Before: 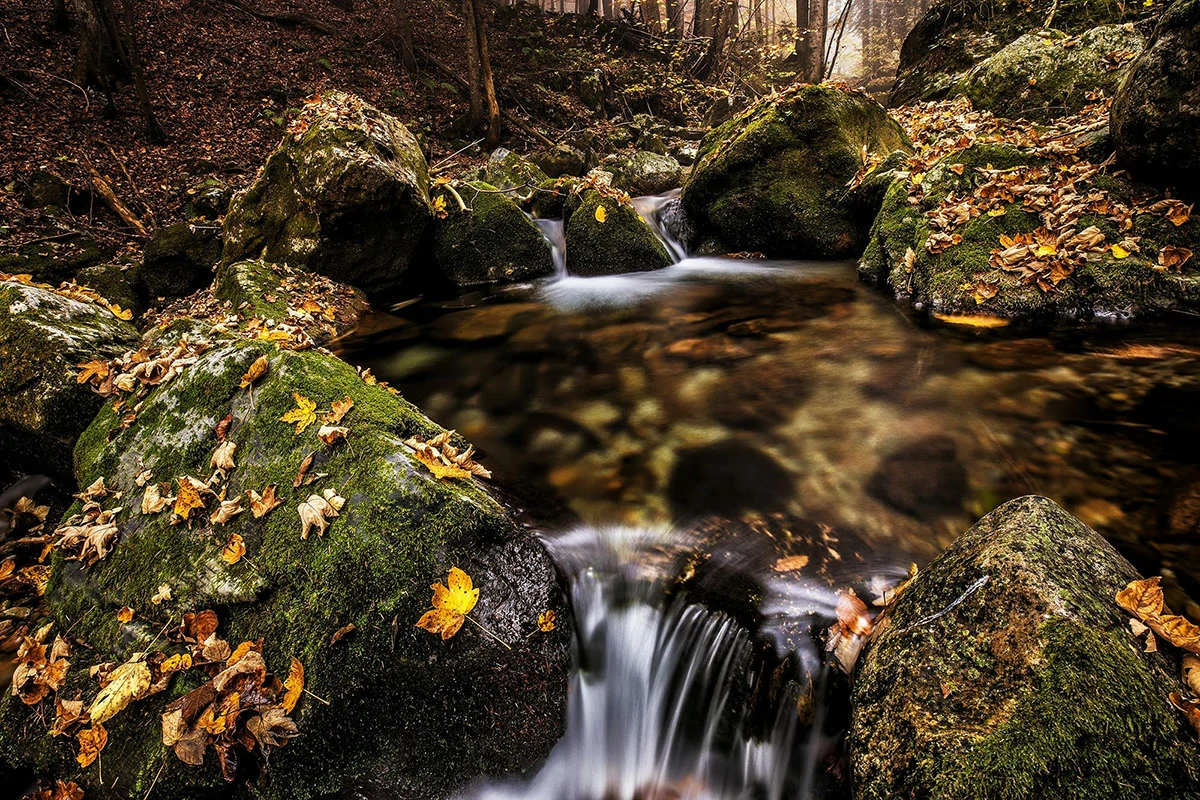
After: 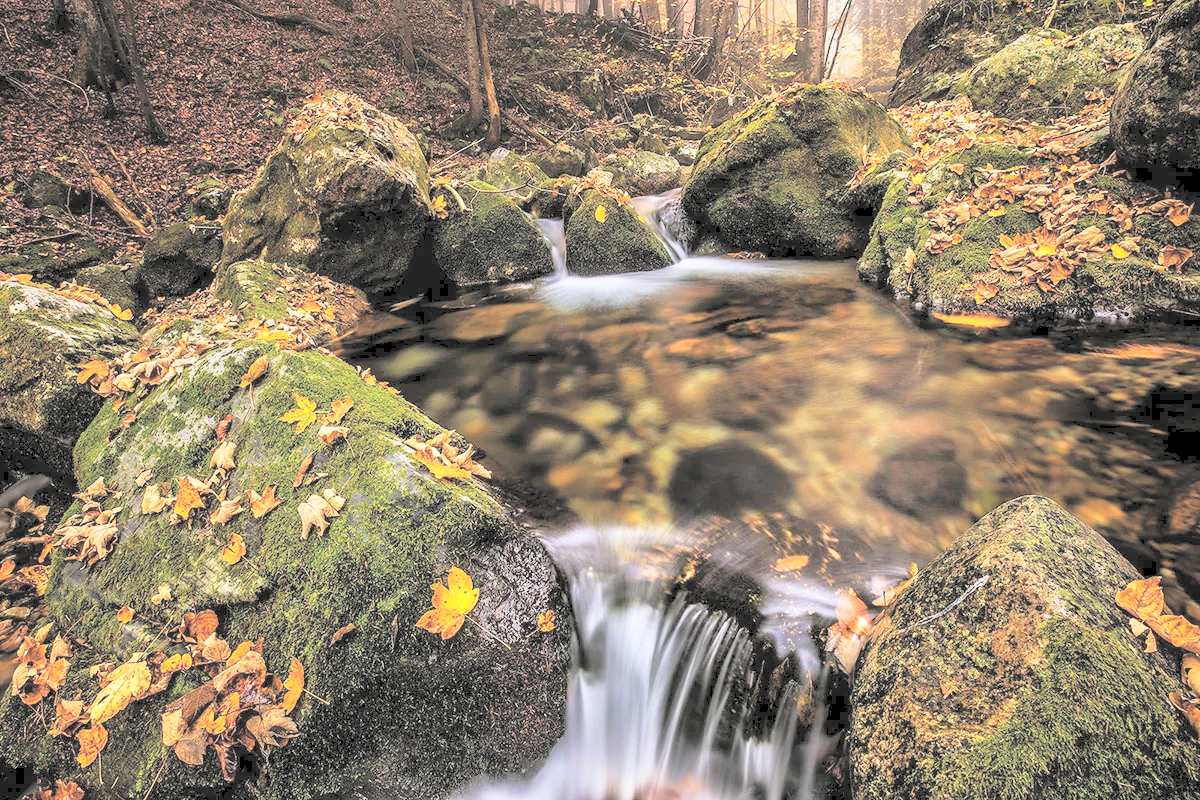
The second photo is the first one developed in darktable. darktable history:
contrast brightness saturation: brightness 0.982
